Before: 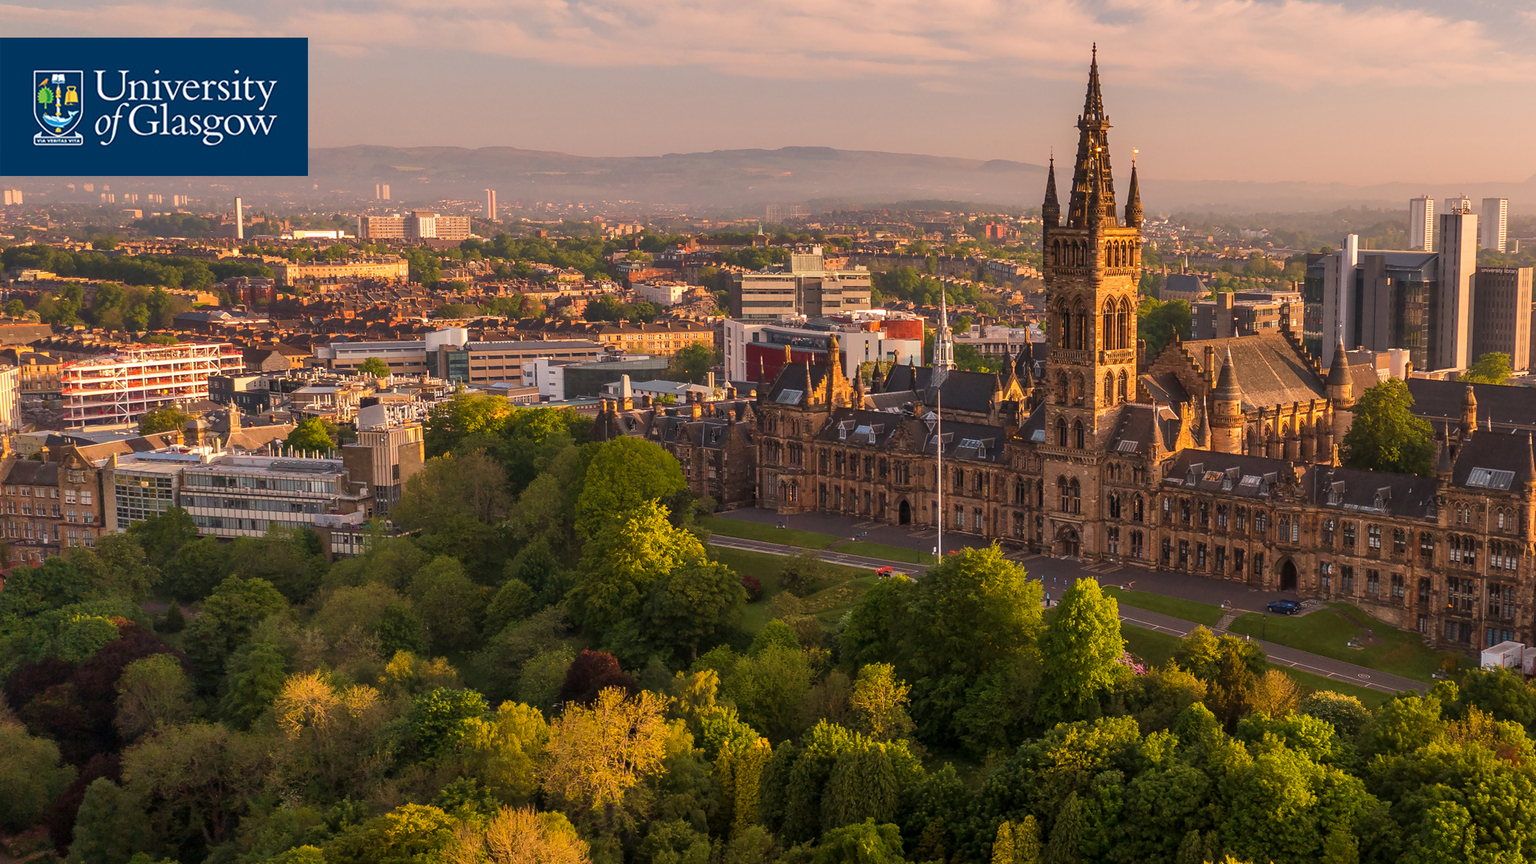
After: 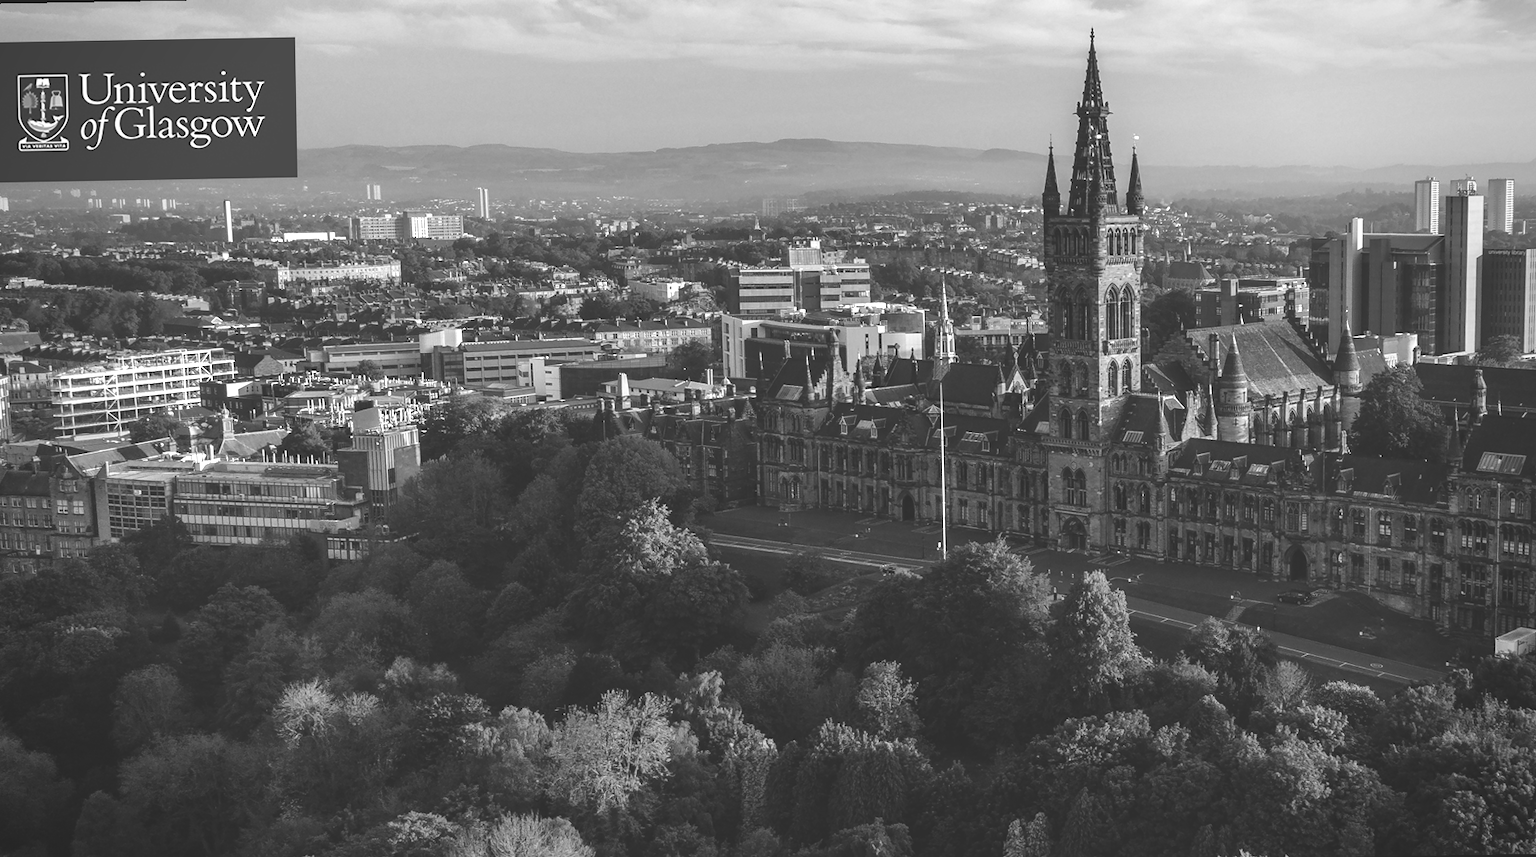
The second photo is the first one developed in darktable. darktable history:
rgb curve: curves: ch0 [(0, 0.186) (0.314, 0.284) (0.775, 0.708) (1, 1)], compensate middle gray true, preserve colors none
exposure: black level correction 0, exposure 0.7 EV, compensate exposure bias true, compensate highlight preservation false
vignetting: unbound false
color zones: curves: ch0 [(0.068, 0.464) (0.25, 0.5) (0.48, 0.508) (0.75, 0.536) (0.886, 0.476) (0.967, 0.456)]; ch1 [(0.066, 0.456) (0.25, 0.5) (0.616, 0.508) (0.746, 0.56) (0.934, 0.444)]
rotate and perspective: rotation -1°, crop left 0.011, crop right 0.989, crop top 0.025, crop bottom 0.975
white balance: red 1.004, blue 1.096
color calibration: output gray [0.31, 0.36, 0.33, 0], gray › normalize channels true, illuminant same as pipeline (D50), adaptation XYZ, x 0.346, y 0.359, gamut compression 0
